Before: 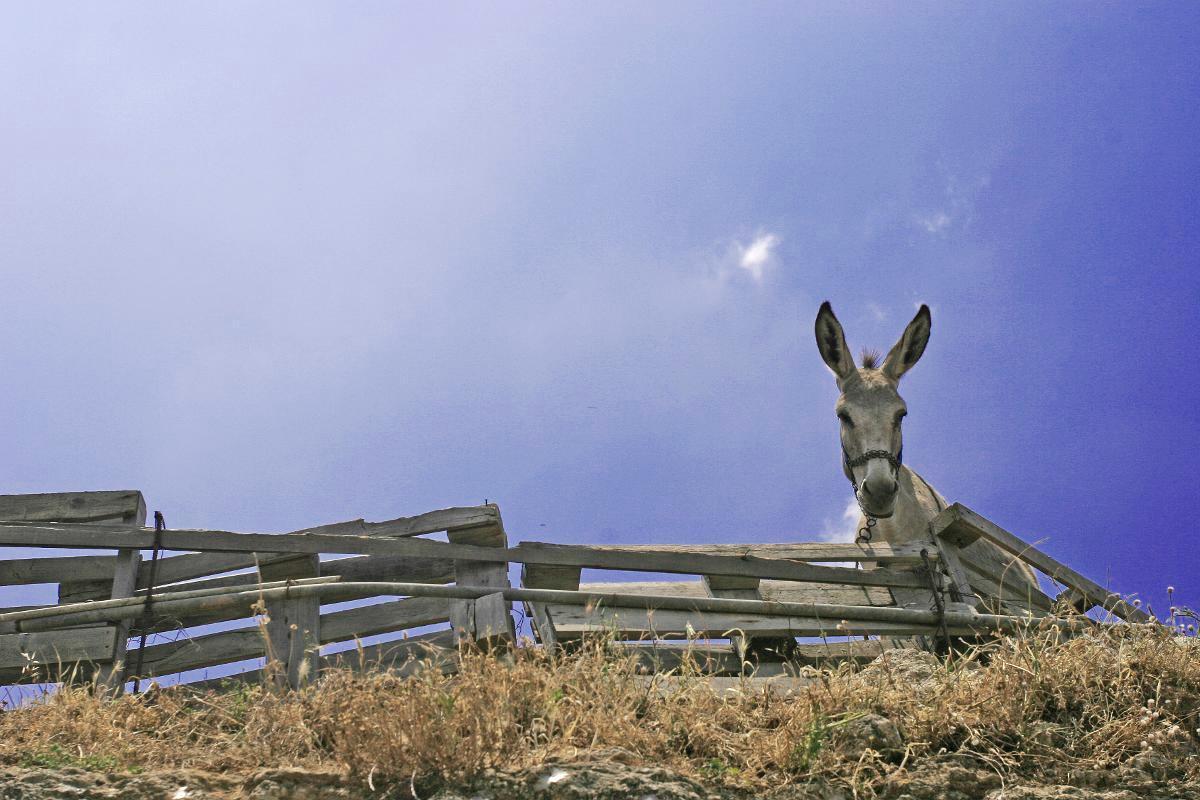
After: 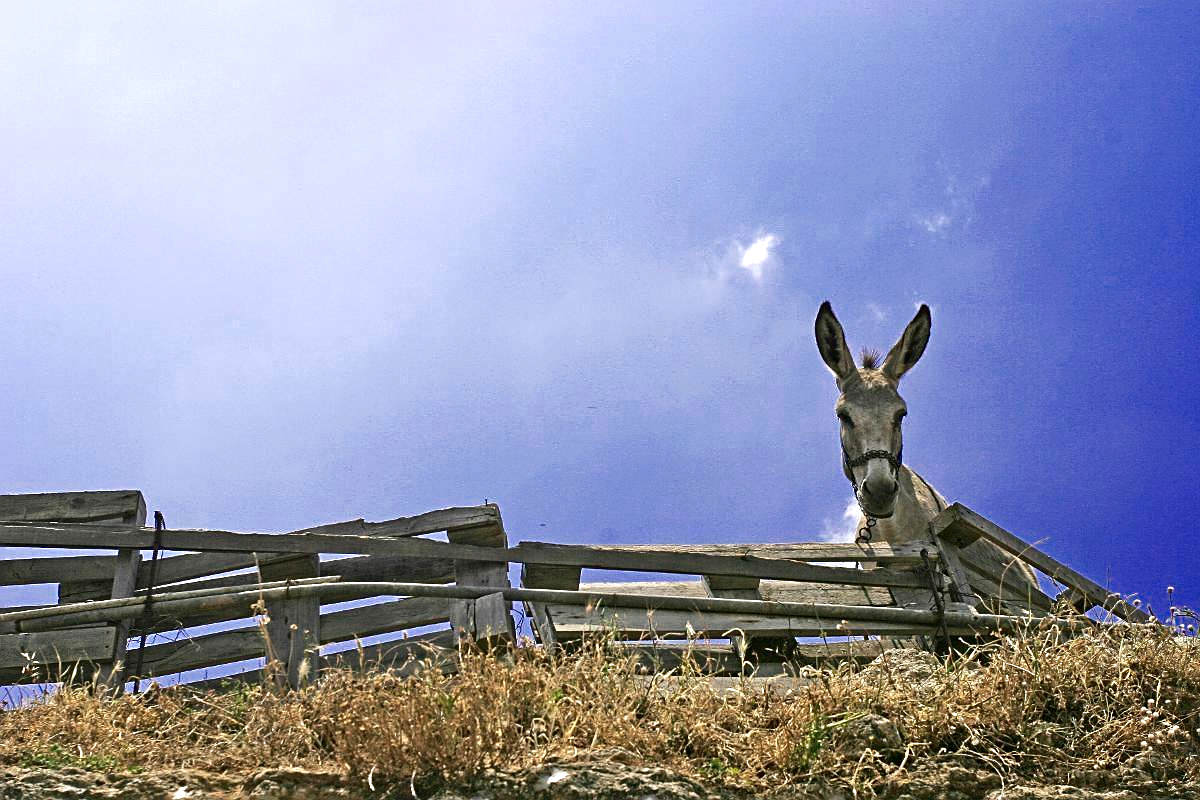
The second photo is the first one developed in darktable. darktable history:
sharpen: on, module defaults
exposure: exposure 0.507 EV, compensate highlight preservation false
contrast brightness saturation: brightness -0.2, saturation 0.08
